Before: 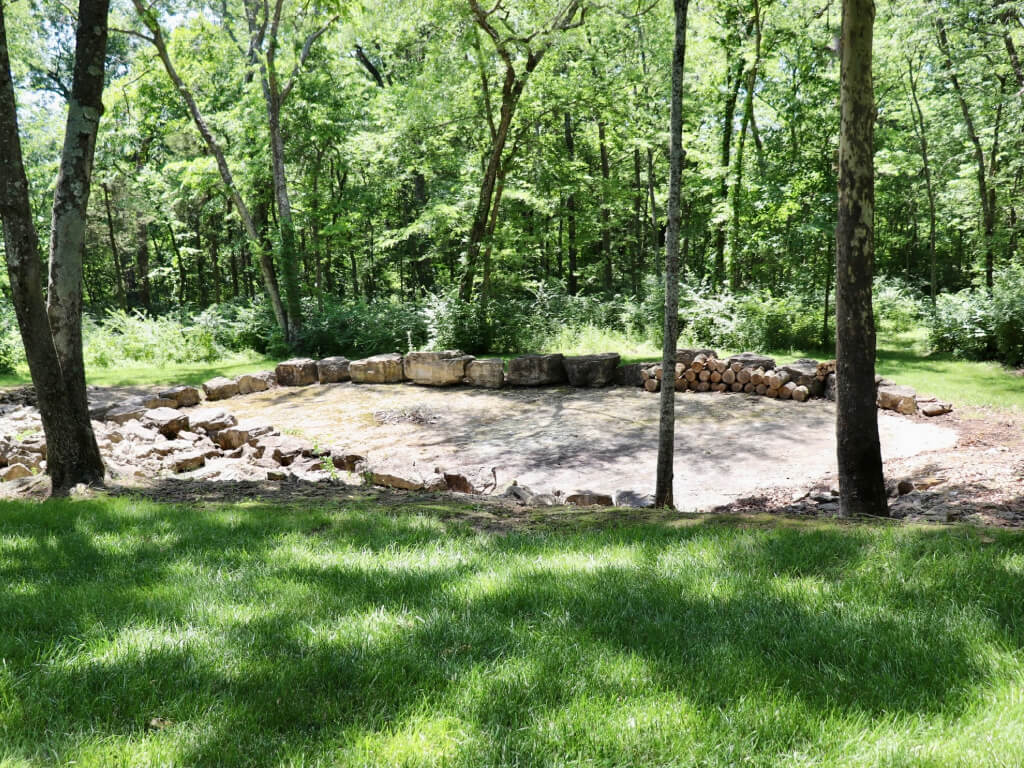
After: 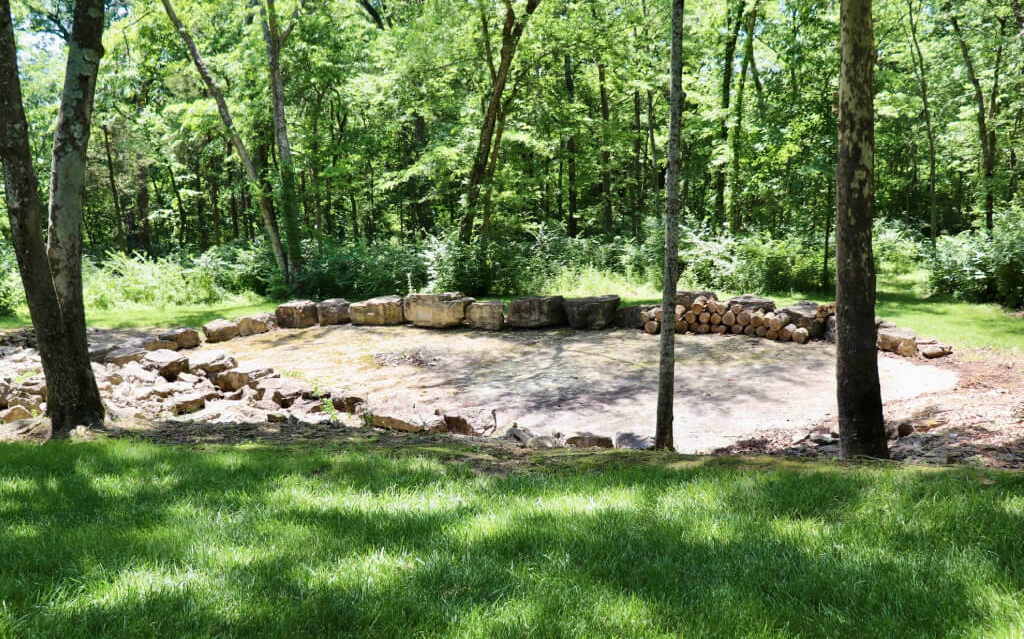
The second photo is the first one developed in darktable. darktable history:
crop: top 7.625%, bottom 8.027%
velvia: on, module defaults
